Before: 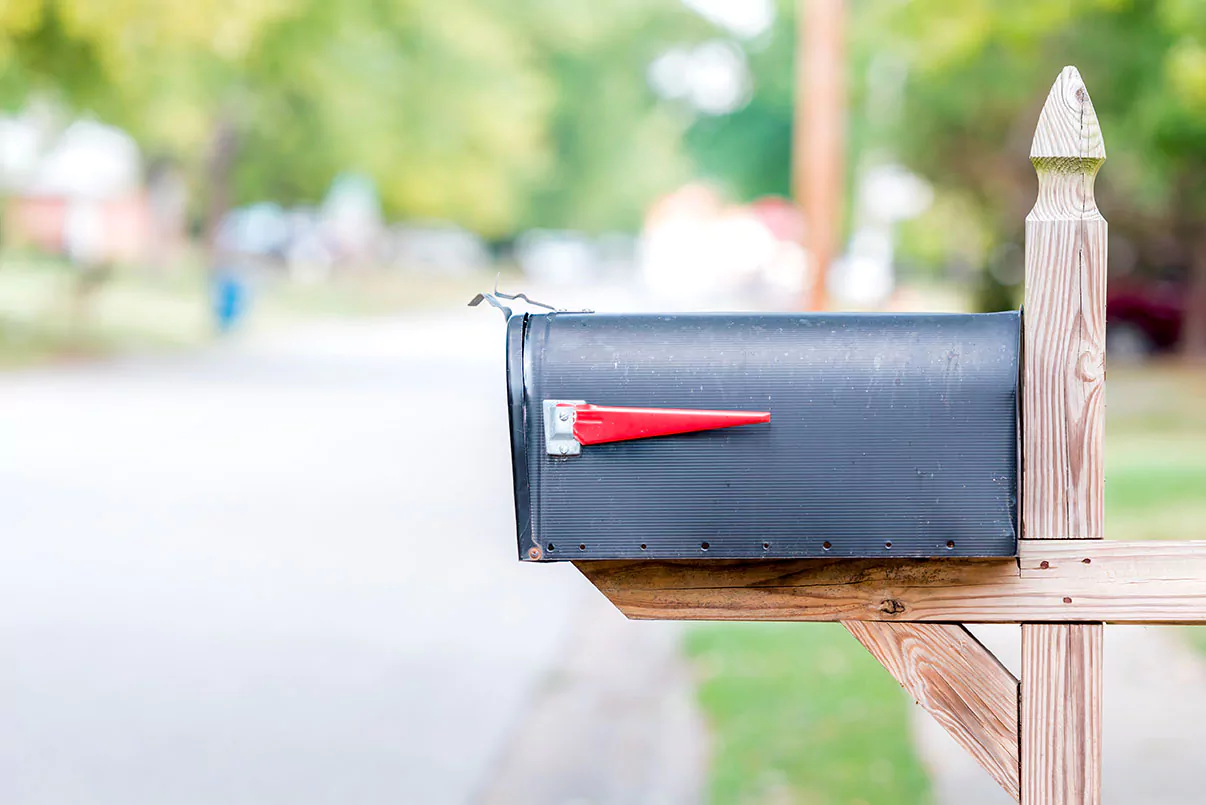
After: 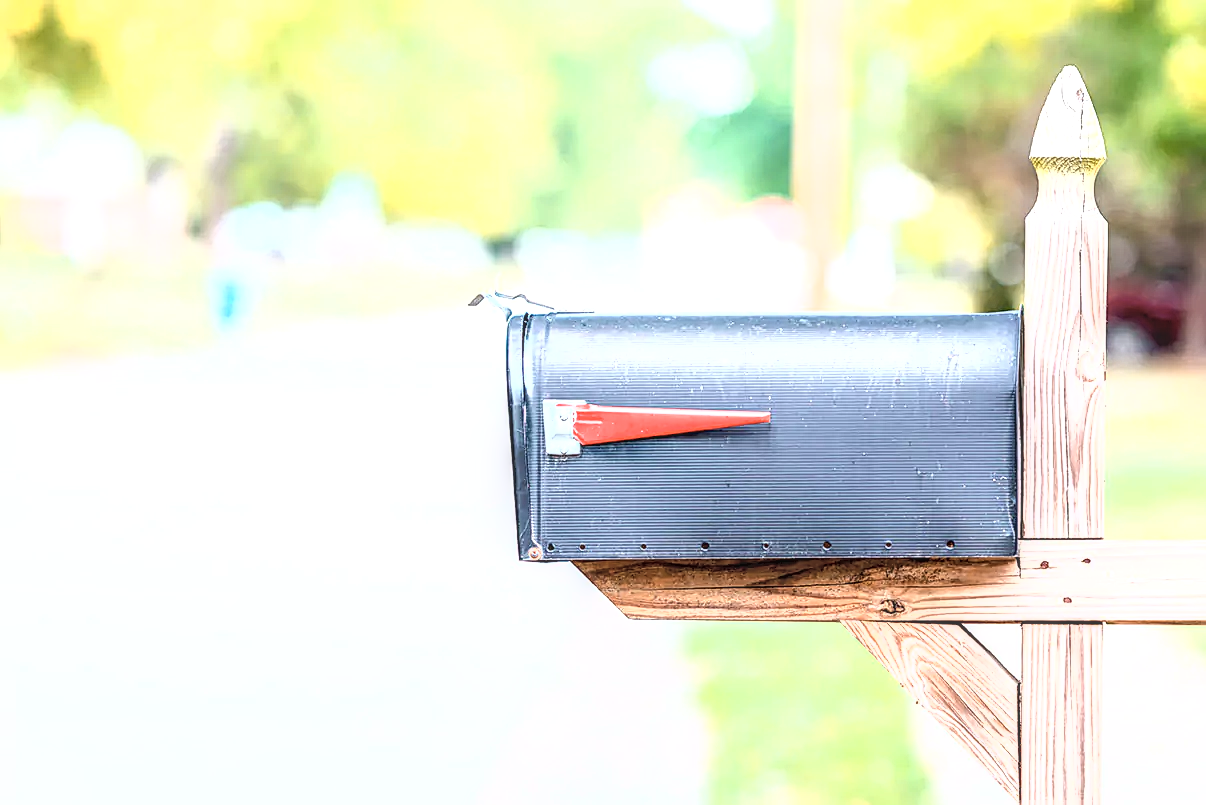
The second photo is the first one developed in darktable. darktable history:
local contrast: highlights 5%, shadows 4%, detail 133%
tone curve: curves: ch0 [(0, 0) (0.003, 0.032) (0.011, 0.036) (0.025, 0.049) (0.044, 0.075) (0.069, 0.112) (0.1, 0.151) (0.136, 0.197) (0.177, 0.241) (0.224, 0.295) (0.277, 0.355) (0.335, 0.429) (0.399, 0.512) (0.468, 0.607) (0.543, 0.702) (0.623, 0.796) (0.709, 0.903) (0.801, 0.987) (0.898, 0.997) (1, 1)], color space Lab, independent channels, preserve colors none
color zones: curves: ch1 [(0, 0.455) (0.063, 0.455) (0.286, 0.495) (0.429, 0.5) (0.571, 0.5) (0.714, 0.5) (0.857, 0.5) (1, 0.455)]; ch2 [(0, 0.532) (0.063, 0.521) (0.233, 0.447) (0.429, 0.489) (0.571, 0.5) (0.714, 0.5) (0.857, 0.5) (1, 0.532)]
sharpen: on, module defaults
exposure: exposure 0.294 EV, compensate highlight preservation false
